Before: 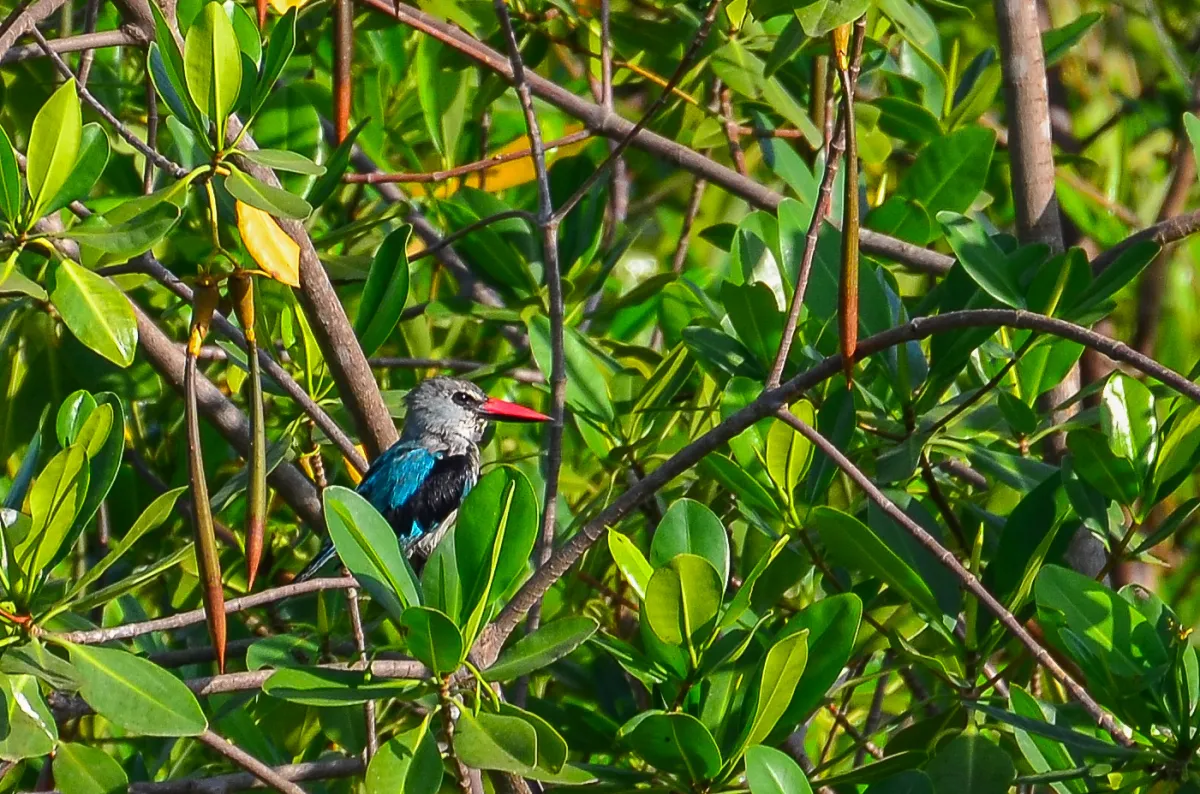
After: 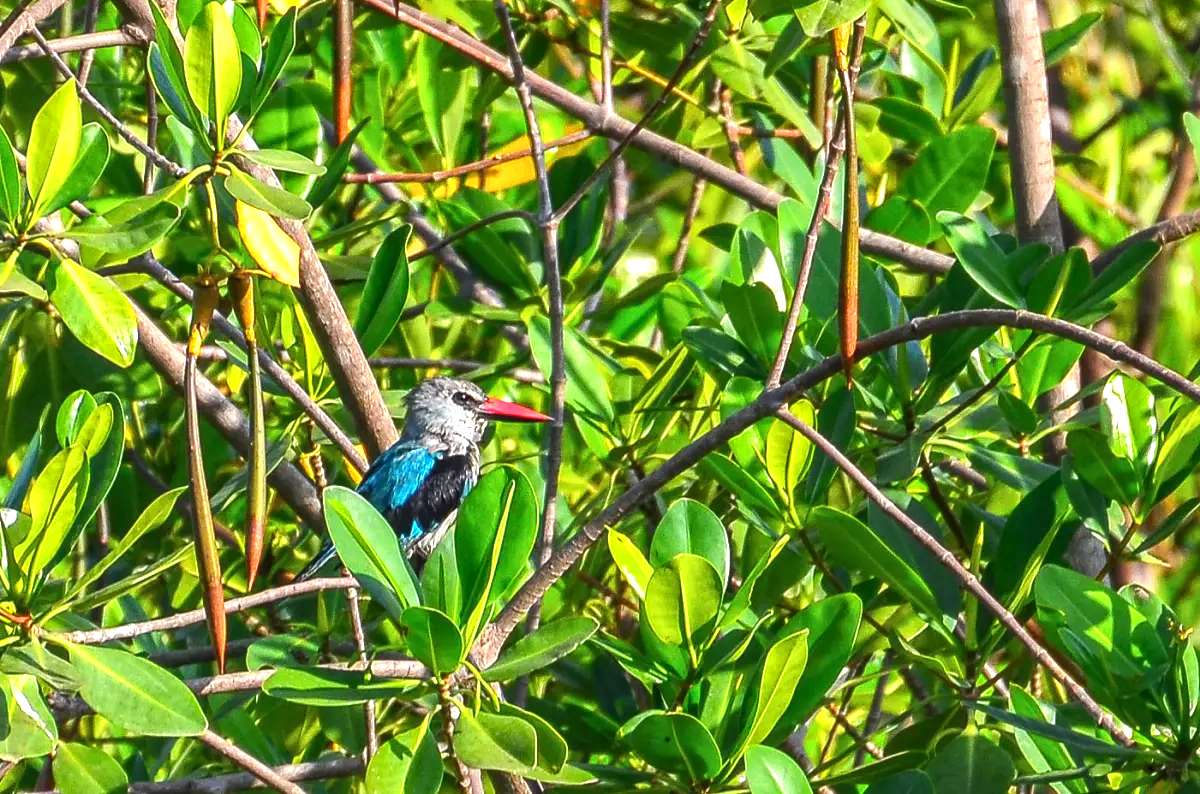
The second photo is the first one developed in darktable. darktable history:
local contrast: on, module defaults
exposure: black level correction 0, exposure 0.889 EV, compensate highlight preservation false
